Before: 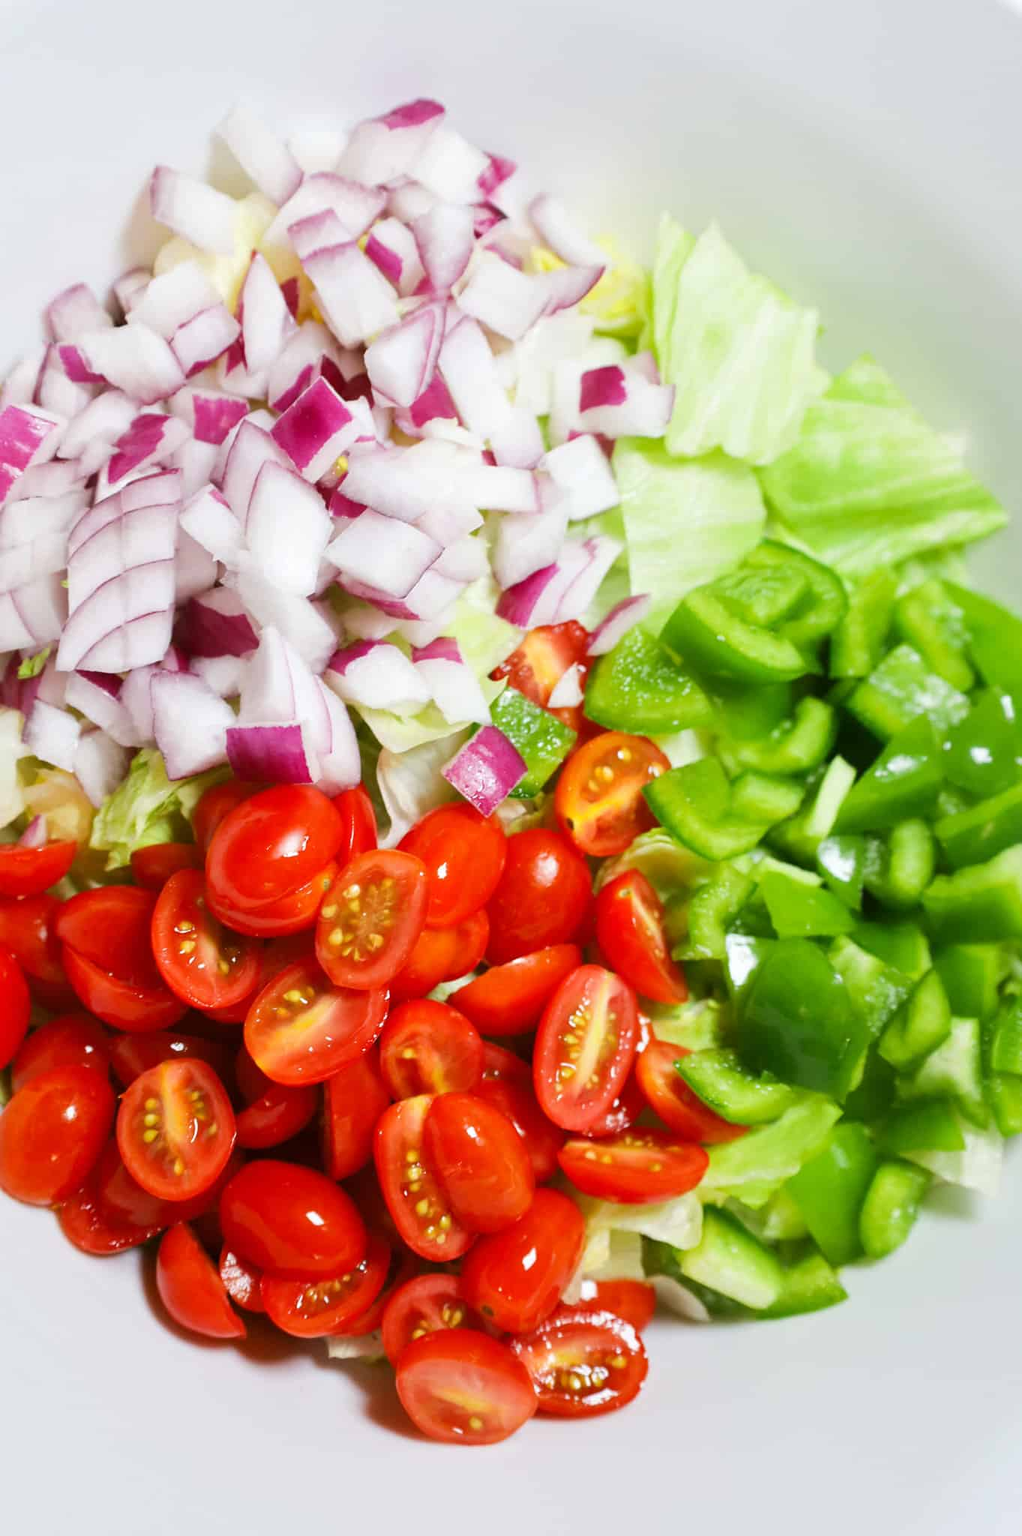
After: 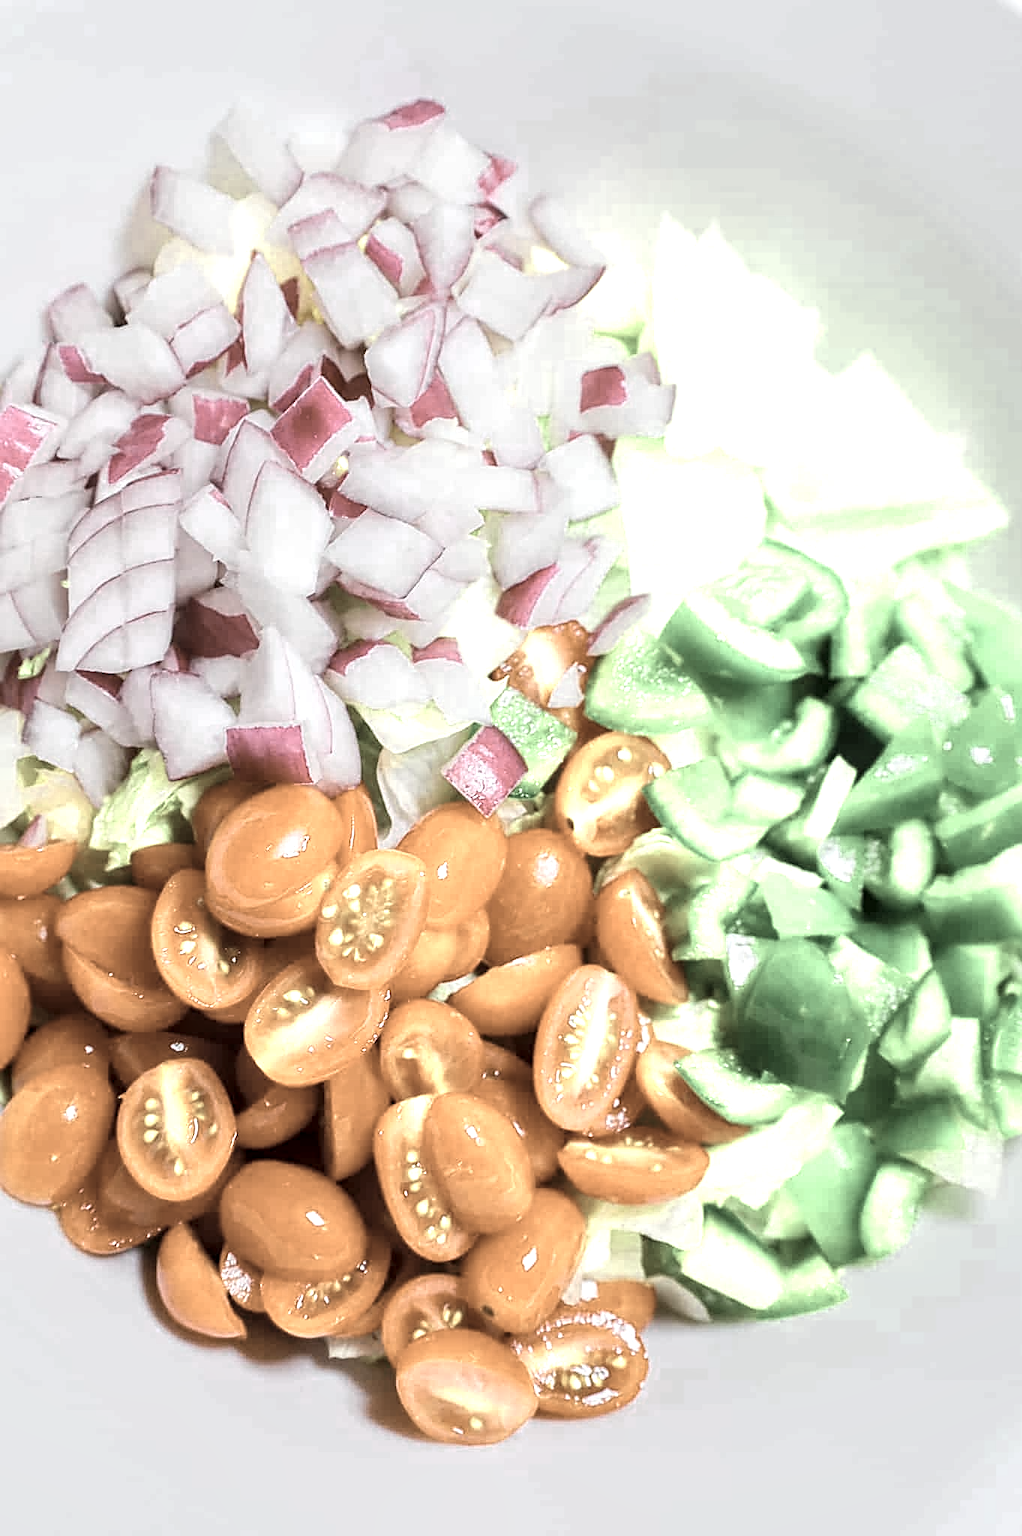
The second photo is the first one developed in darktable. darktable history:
color zones: curves: ch0 [(0.25, 0.667) (0.758, 0.368)]; ch1 [(0.215, 0.245) (0.761, 0.373)]; ch2 [(0.247, 0.554) (0.761, 0.436)]
local contrast: on, module defaults
sharpen: on, module defaults
